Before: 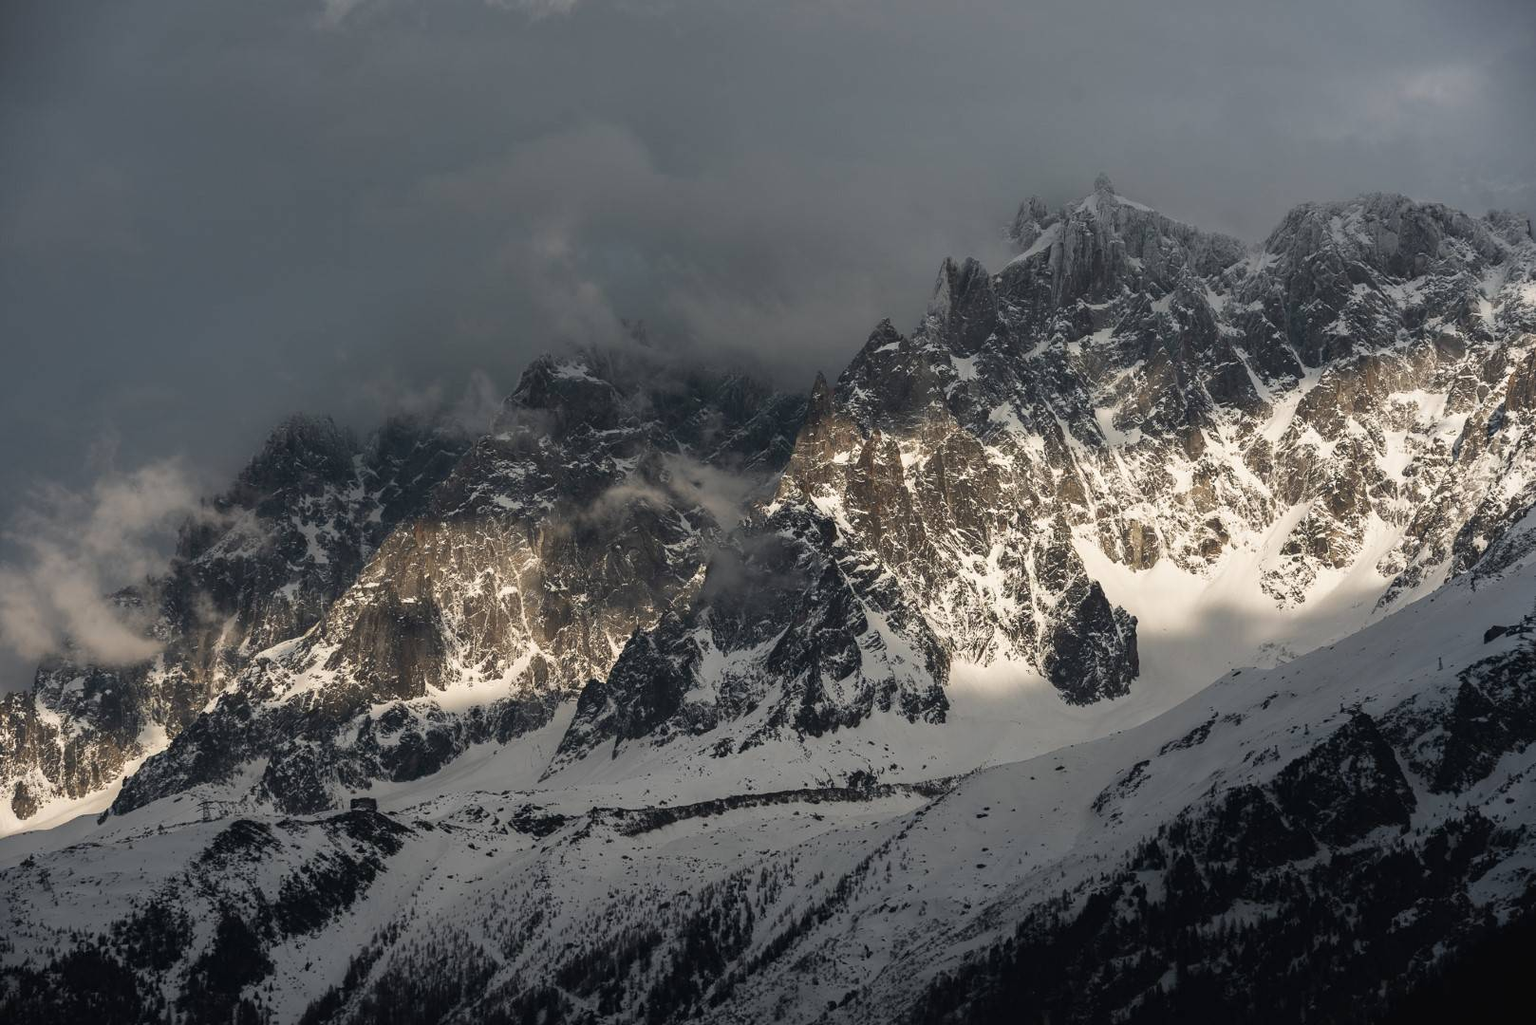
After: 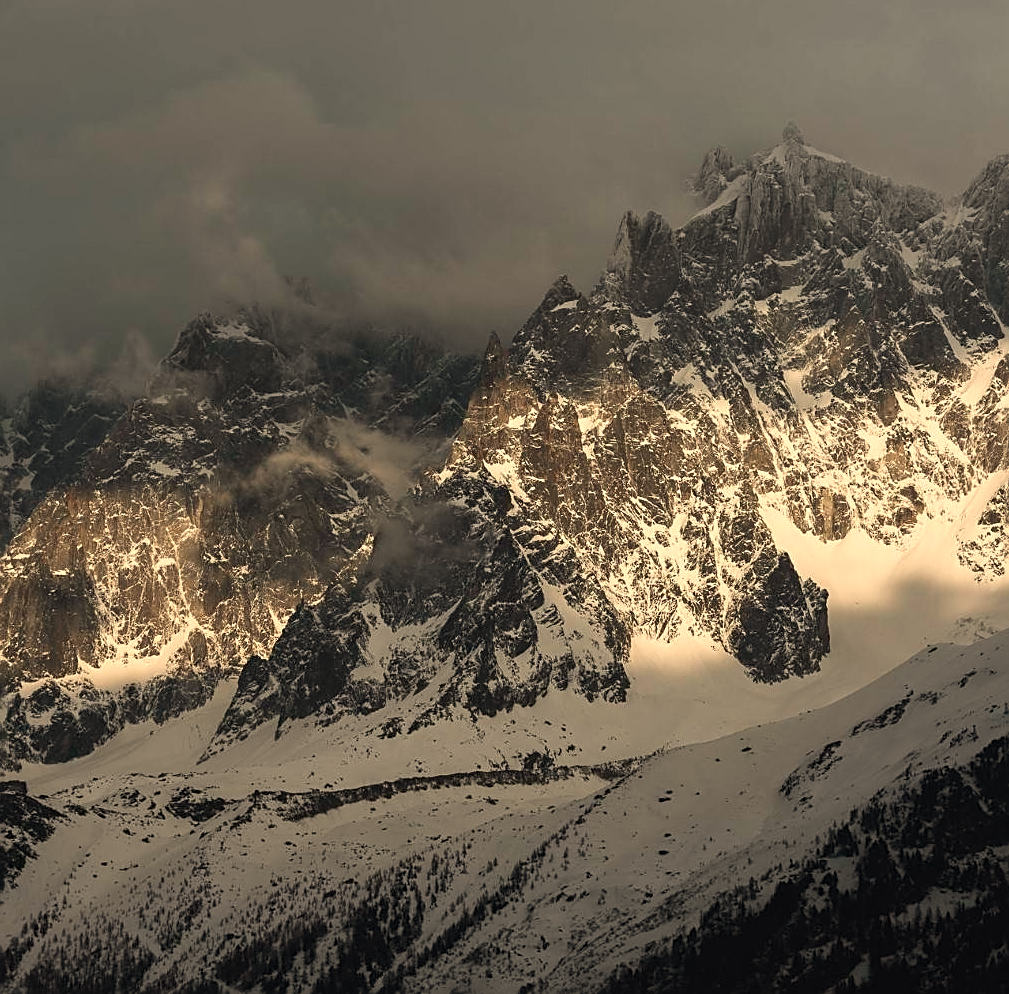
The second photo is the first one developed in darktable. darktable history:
sharpen: on, module defaults
crop and rotate: left 22.918%, top 5.629%, right 14.711%, bottom 2.247%
white balance: red 1.123, blue 0.83
